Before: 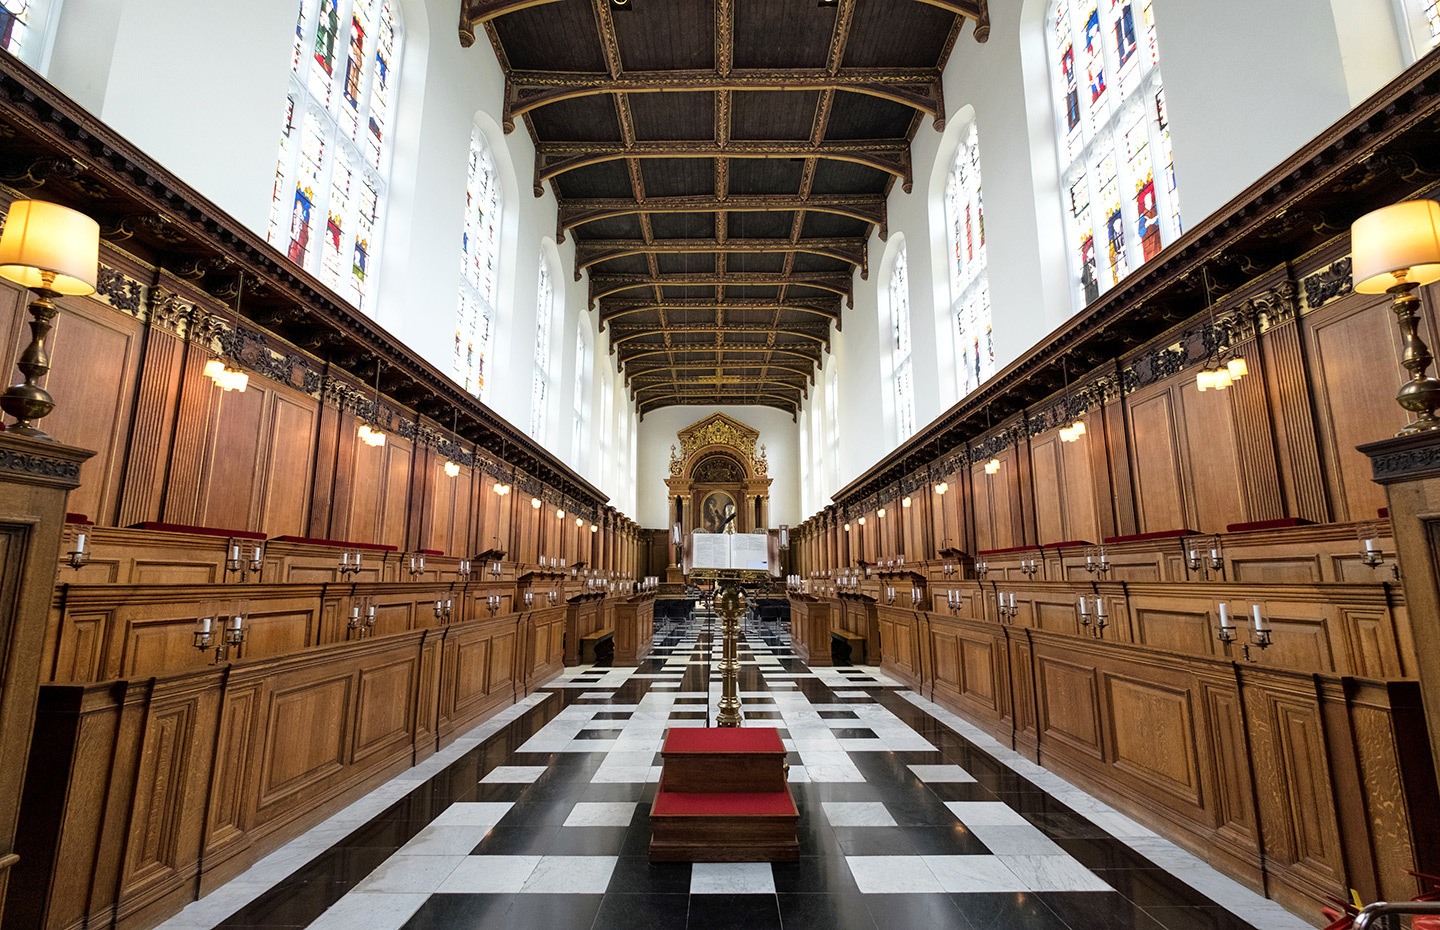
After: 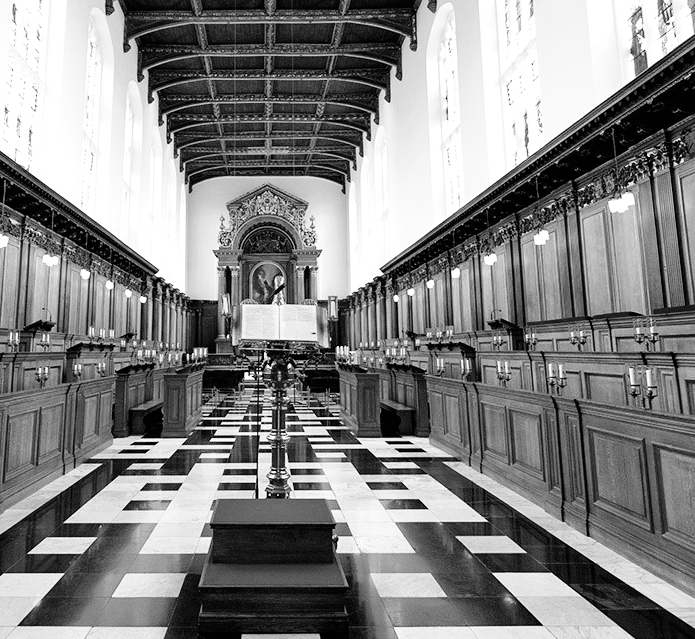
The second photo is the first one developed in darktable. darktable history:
exposure: compensate highlight preservation false
levels: mode automatic
filmic rgb: black relative exposure -7.65 EV, white relative exposure 4.56 EV, hardness 3.61
monochrome: on, module defaults
crop: left 31.379%, top 24.658%, right 20.326%, bottom 6.628%
color correction: highlights a* -20.17, highlights b* 20.27, shadows a* 20.03, shadows b* -20.46, saturation 0.43
shadows and highlights: shadows -12.5, white point adjustment 4, highlights 28.33
white balance: red 1.004, blue 1.096
